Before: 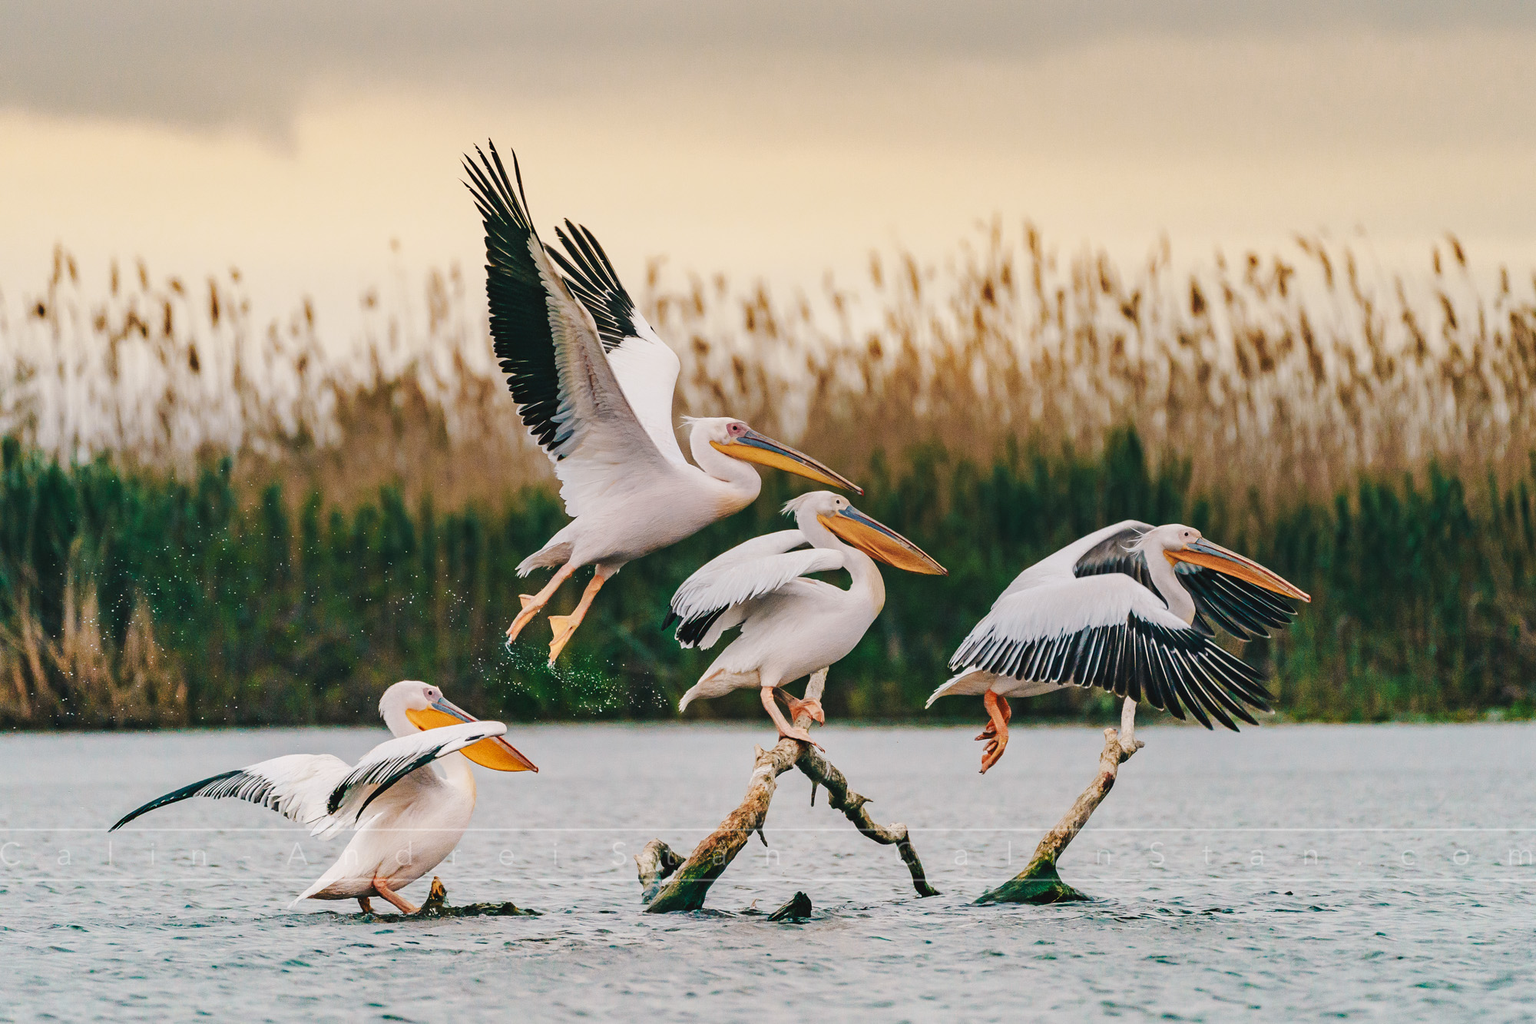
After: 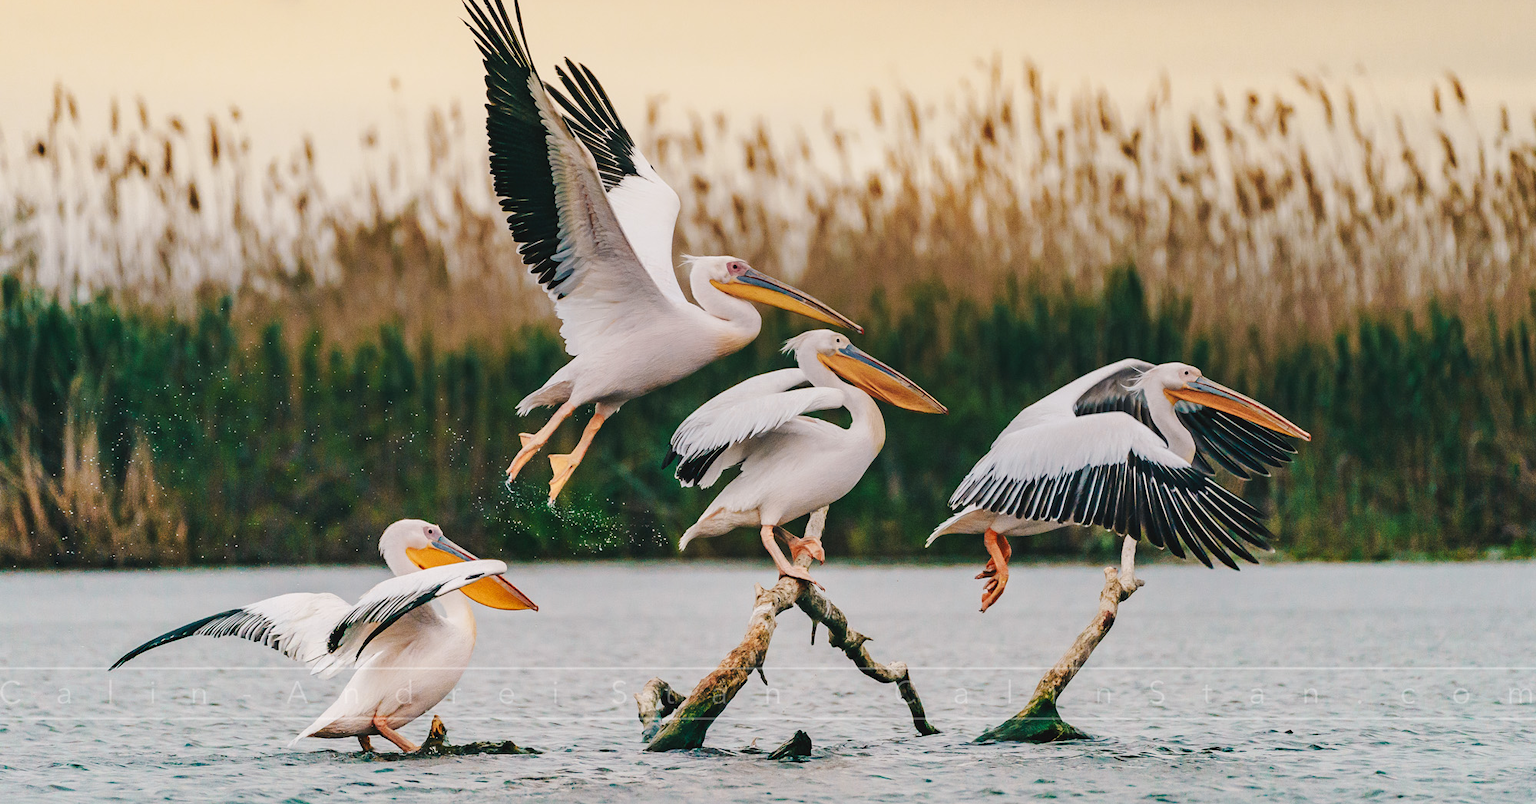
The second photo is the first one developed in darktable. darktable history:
crop and rotate: top 15.787%, bottom 5.526%
